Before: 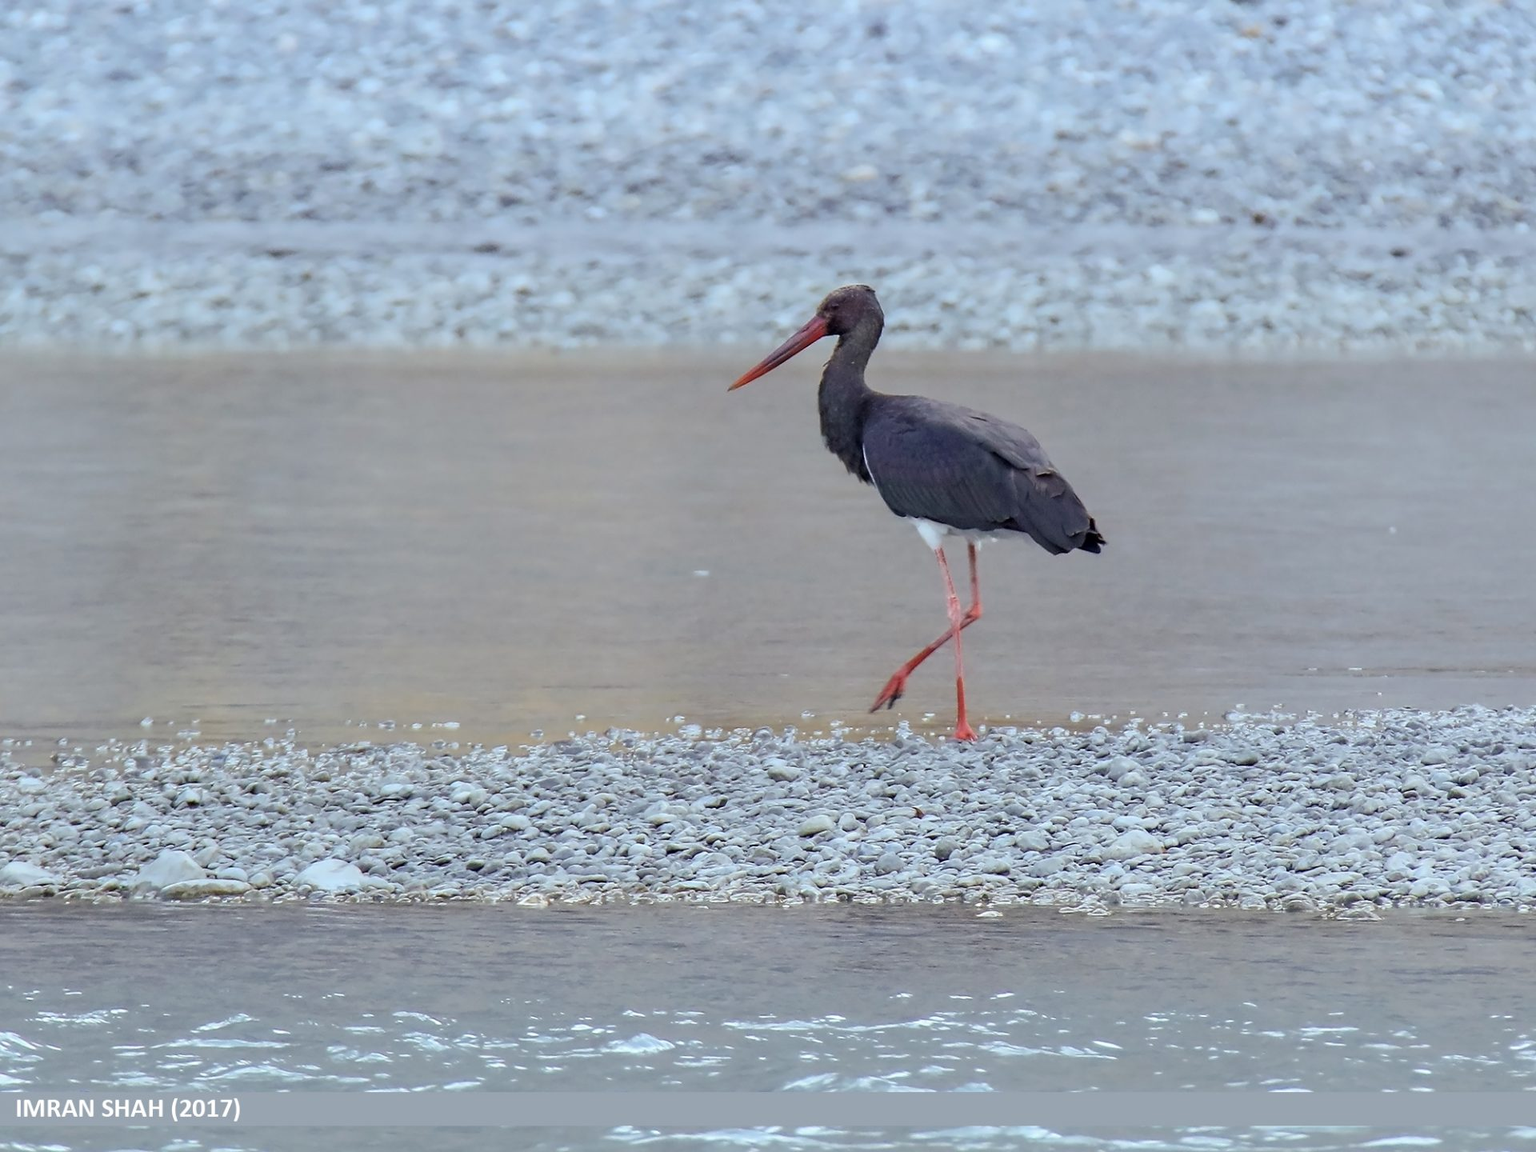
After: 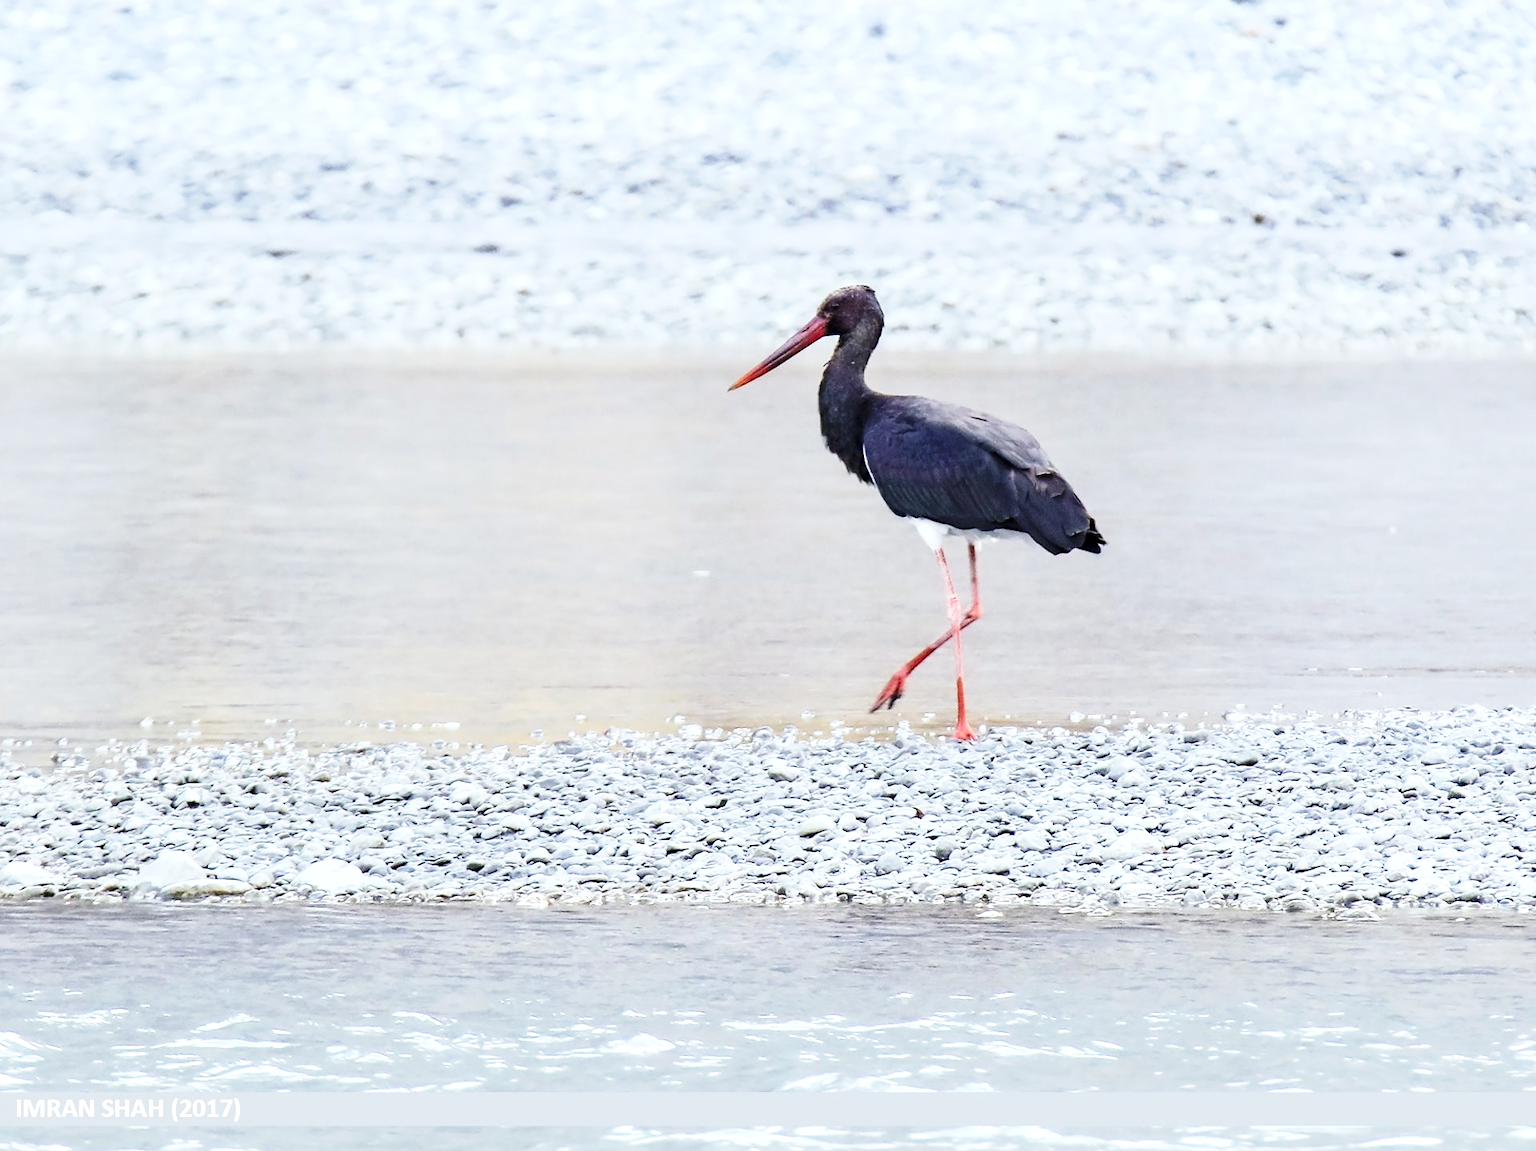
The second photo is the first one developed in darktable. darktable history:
tone equalizer: -8 EV -0.773 EV, -7 EV -0.717 EV, -6 EV -0.63 EV, -5 EV -0.416 EV, -3 EV 0.382 EV, -2 EV 0.6 EV, -1 EV 0.686 EV, +0 EV 0.744 EV, edges refinement/feathering 500, mask exposure compensation -1.57 EV, preserve details no
crop: bottom 0.062%
base curve: curves: ch0 [(0, 0) (0.028, 0.03) (0.121, 0.232) (0.46, 0.748) (0.859, 0.968) (1, 1)], preserve colors none
